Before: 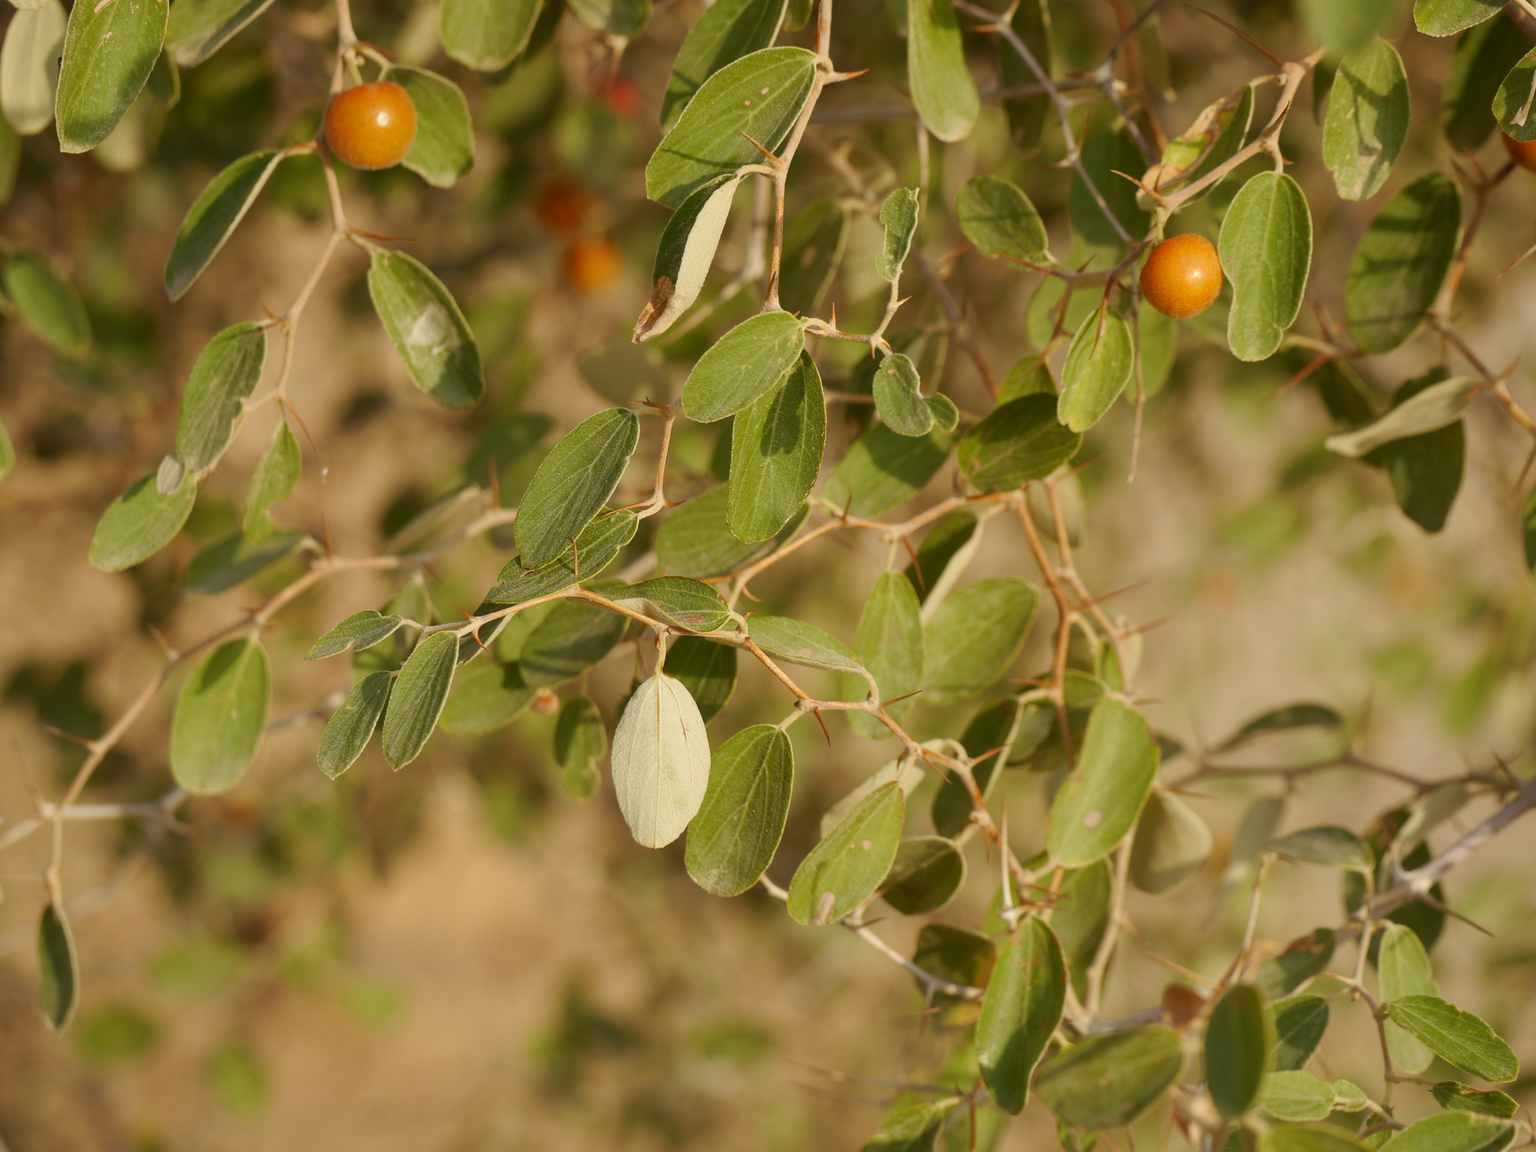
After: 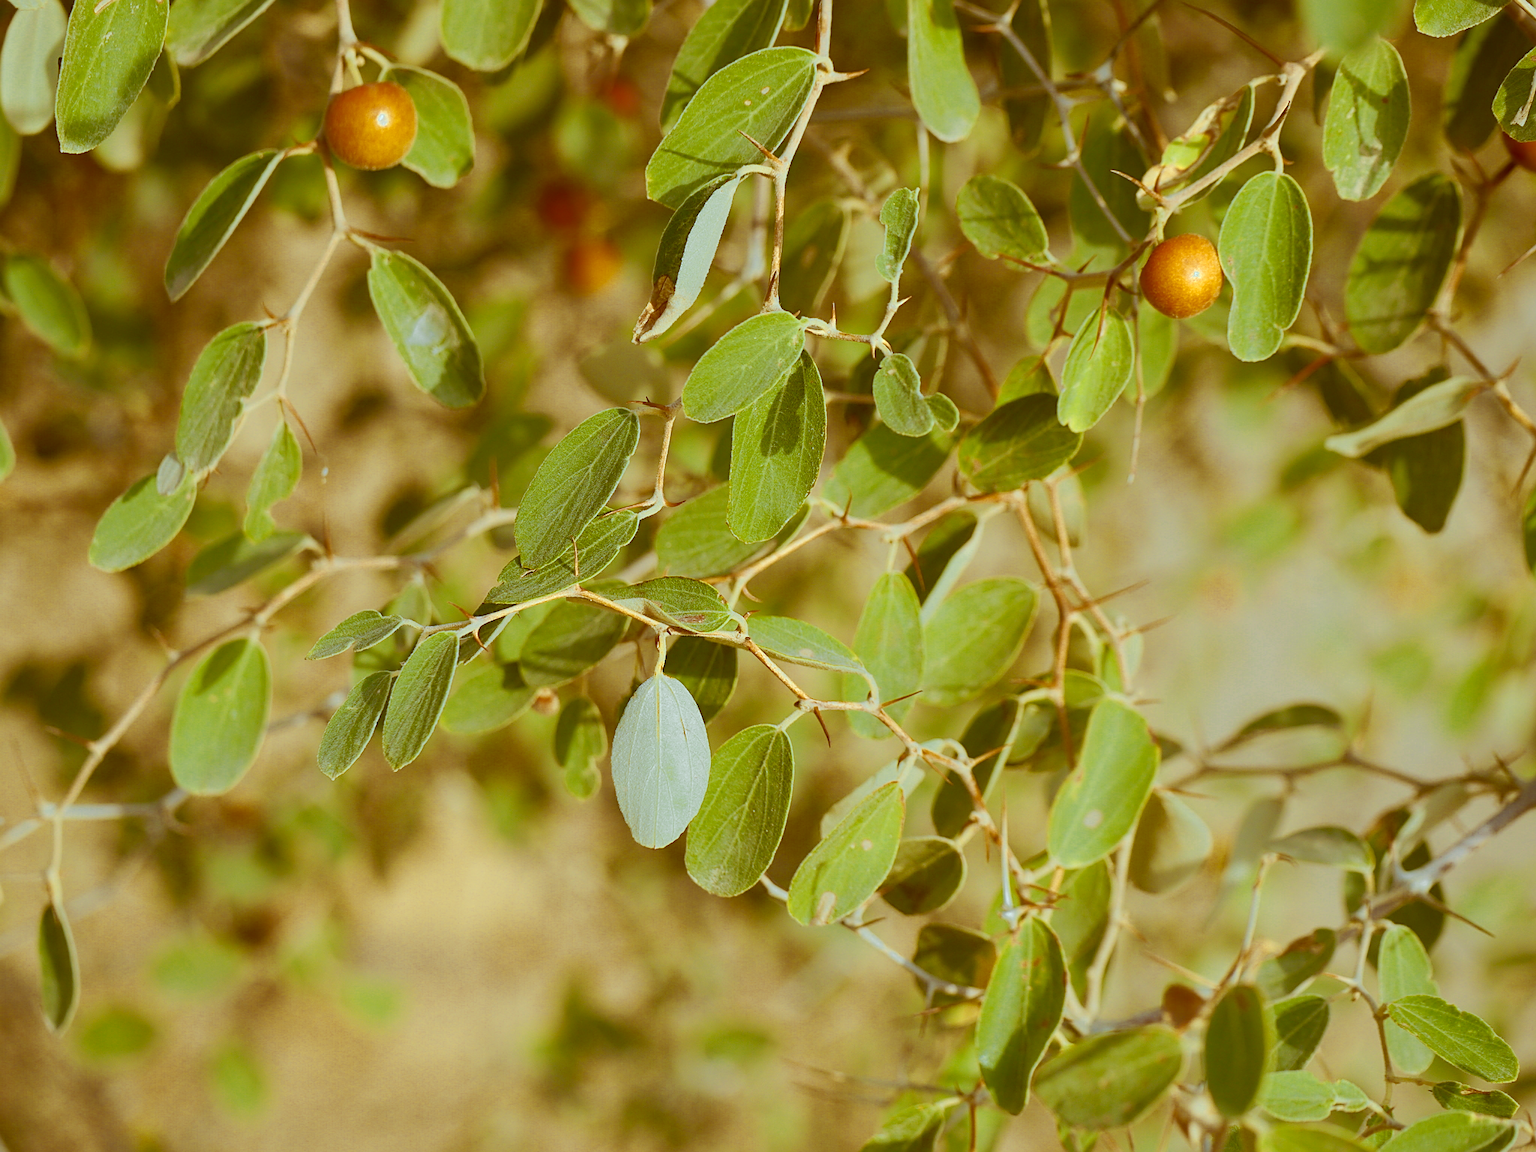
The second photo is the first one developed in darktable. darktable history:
white balance: red 0.954, blue 1.079
color correction: highlights a* -14.62, highlights b* -16.22, shadows a* 10.12, shadows b* 29.4
color zones: curves: ch0 [(0, 0.485) (0.178, 0.476) (0.261, 0.623) (0.411, 0.403) (0.708, 0.603) (0.934, 0.412)]; ch1 [(0.003, 0.485) (0.149, 0.496) (0.229, 0.584) (0.326, 0.551) (0.484, 0.262) (0.757, 0.643)]
sharpen: on, module defaults
